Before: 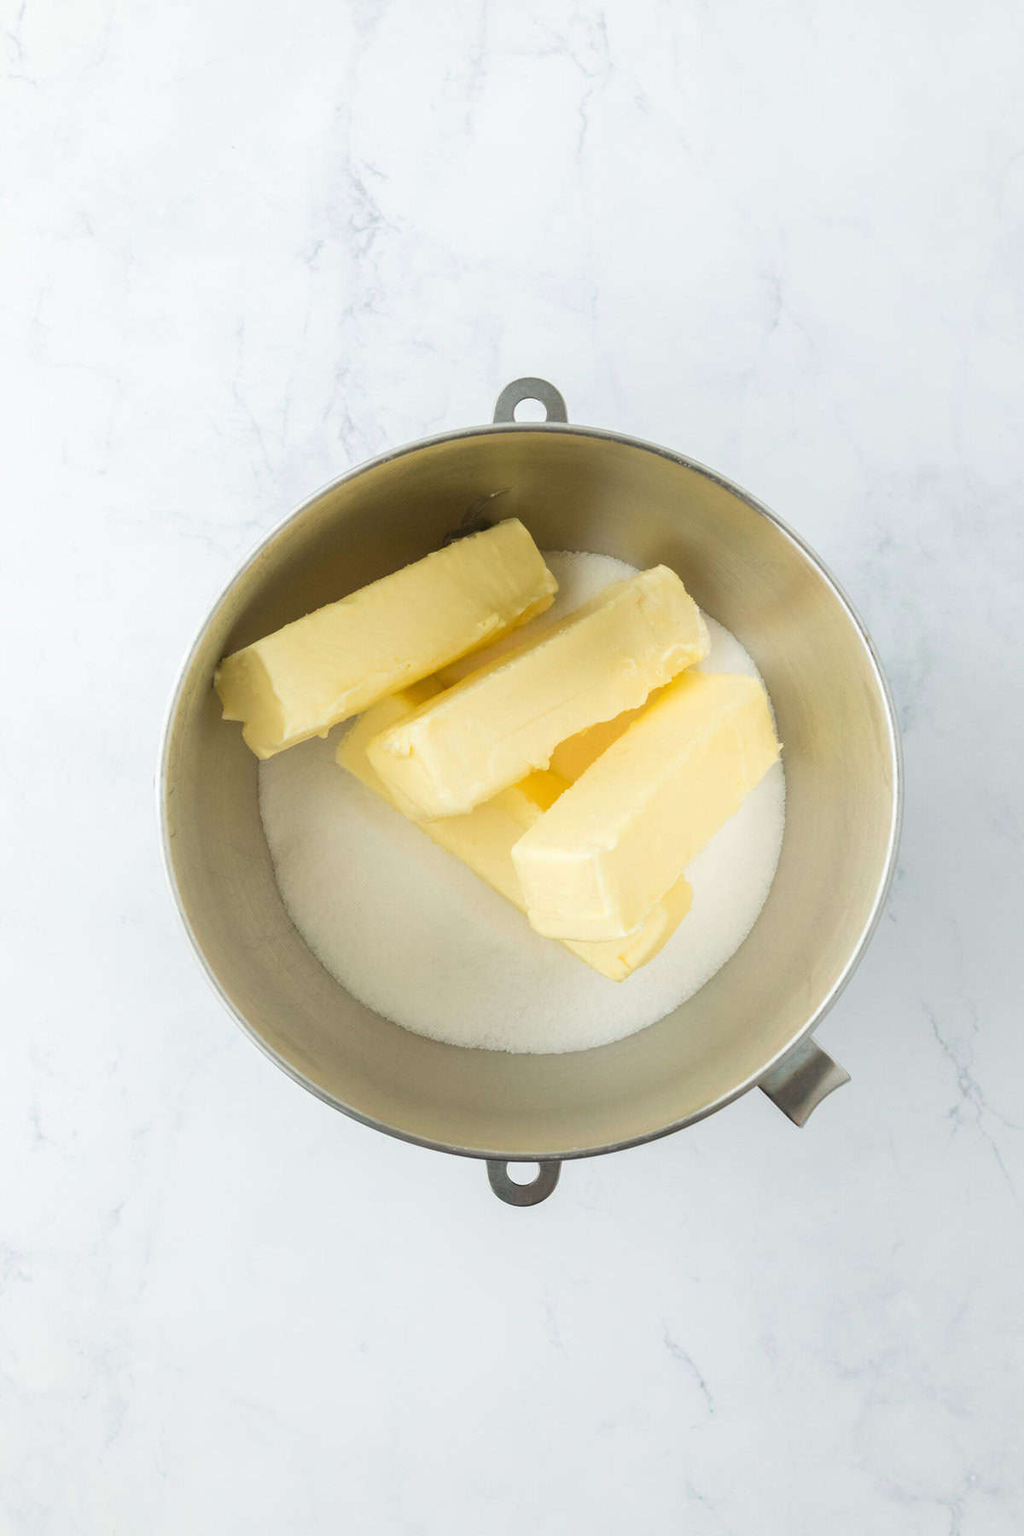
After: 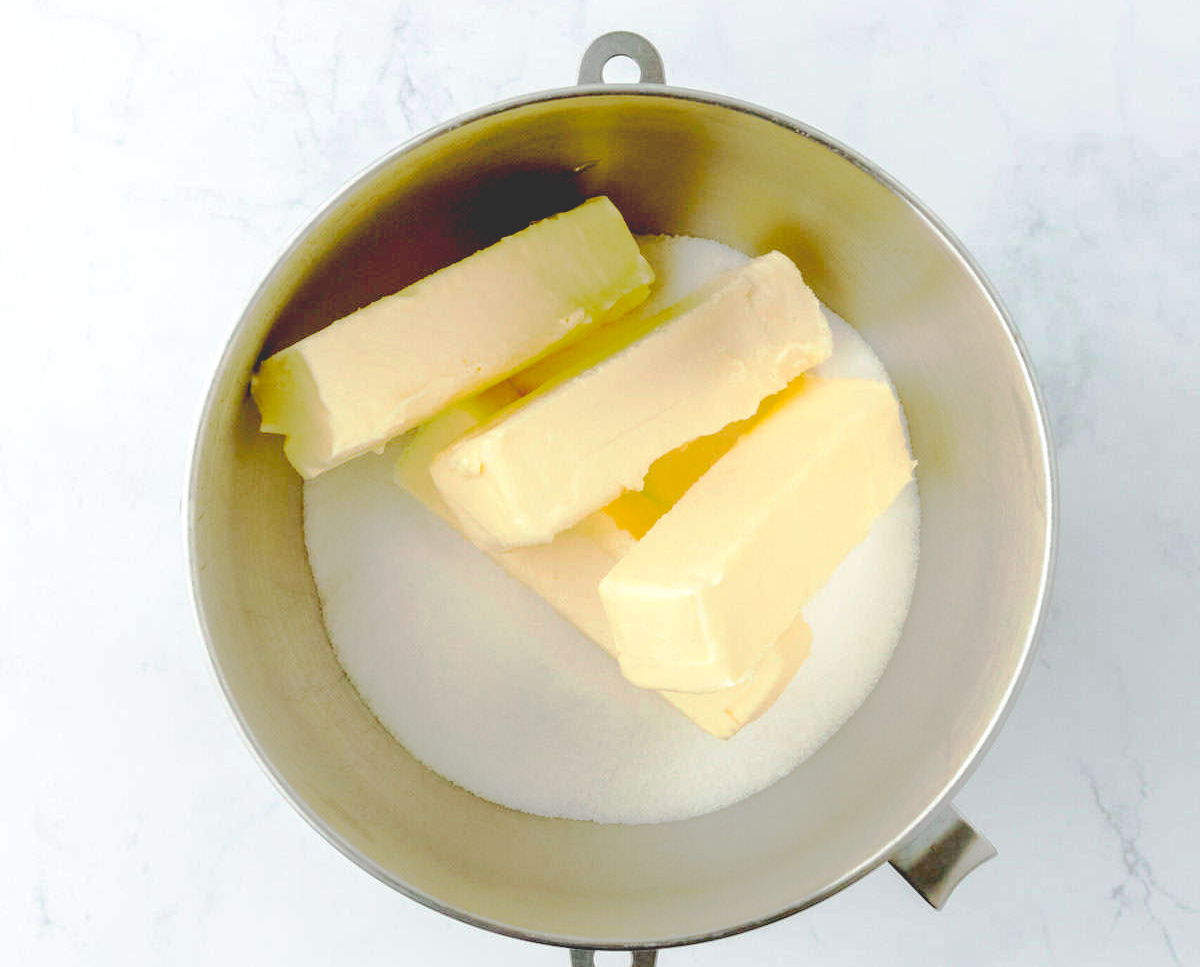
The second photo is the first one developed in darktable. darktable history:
base curve: curves: ch0 [(0.065, 0.026) (0.236, 0.358) (0.53, 0.546) (0.777, 0.841) (0.924, 0.992)], preserve colors none
crop and rotate: top 22.847%, bottom 23.418%
shadows and highlights: shadows 3.52, highlights -16.06, soften with gaussian
